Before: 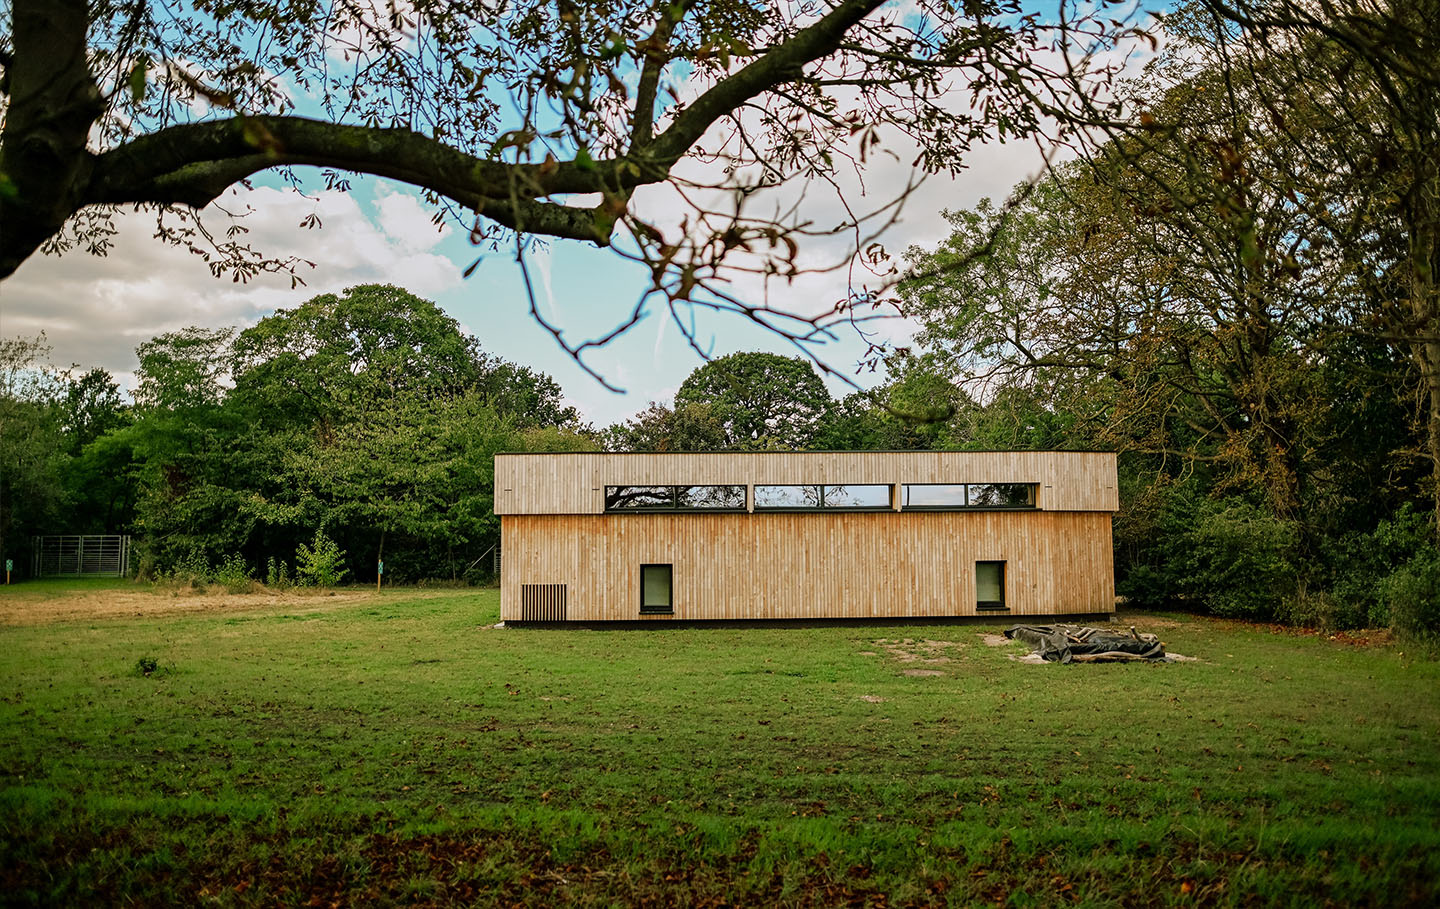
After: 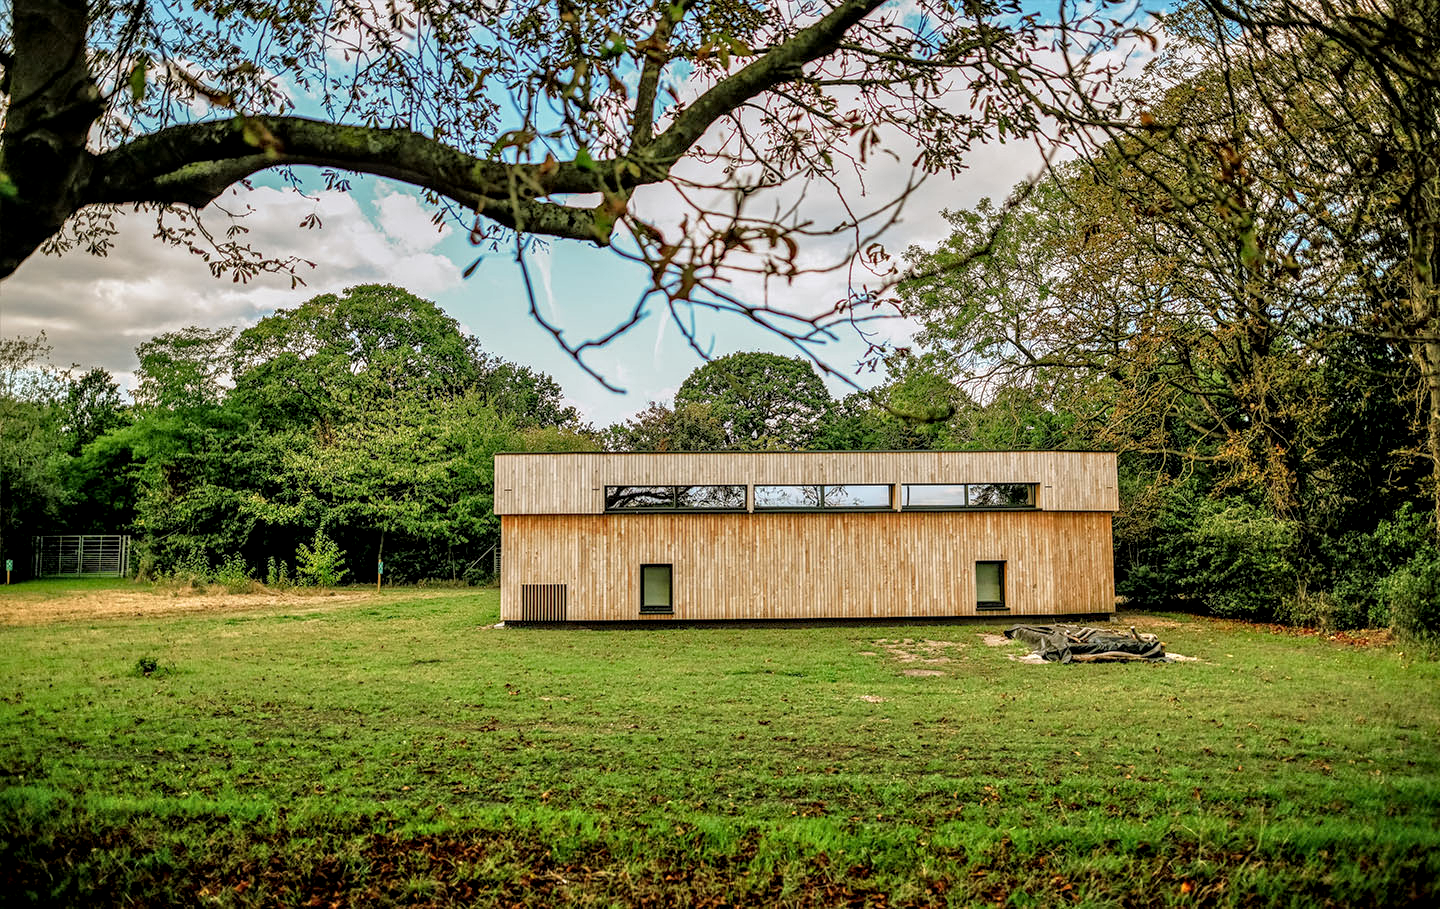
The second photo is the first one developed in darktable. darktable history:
tone equalizer: -7 EV 0.158 EV, -6 EV 0.616 EV, -5 EV 1.17 EV, -4 EV 1.32 EV, -3 EV 1.18 EV, -2 EV 0.6 EV, -1 EV 0.166 EV
local contrast: highlights 21%, detail 150%
